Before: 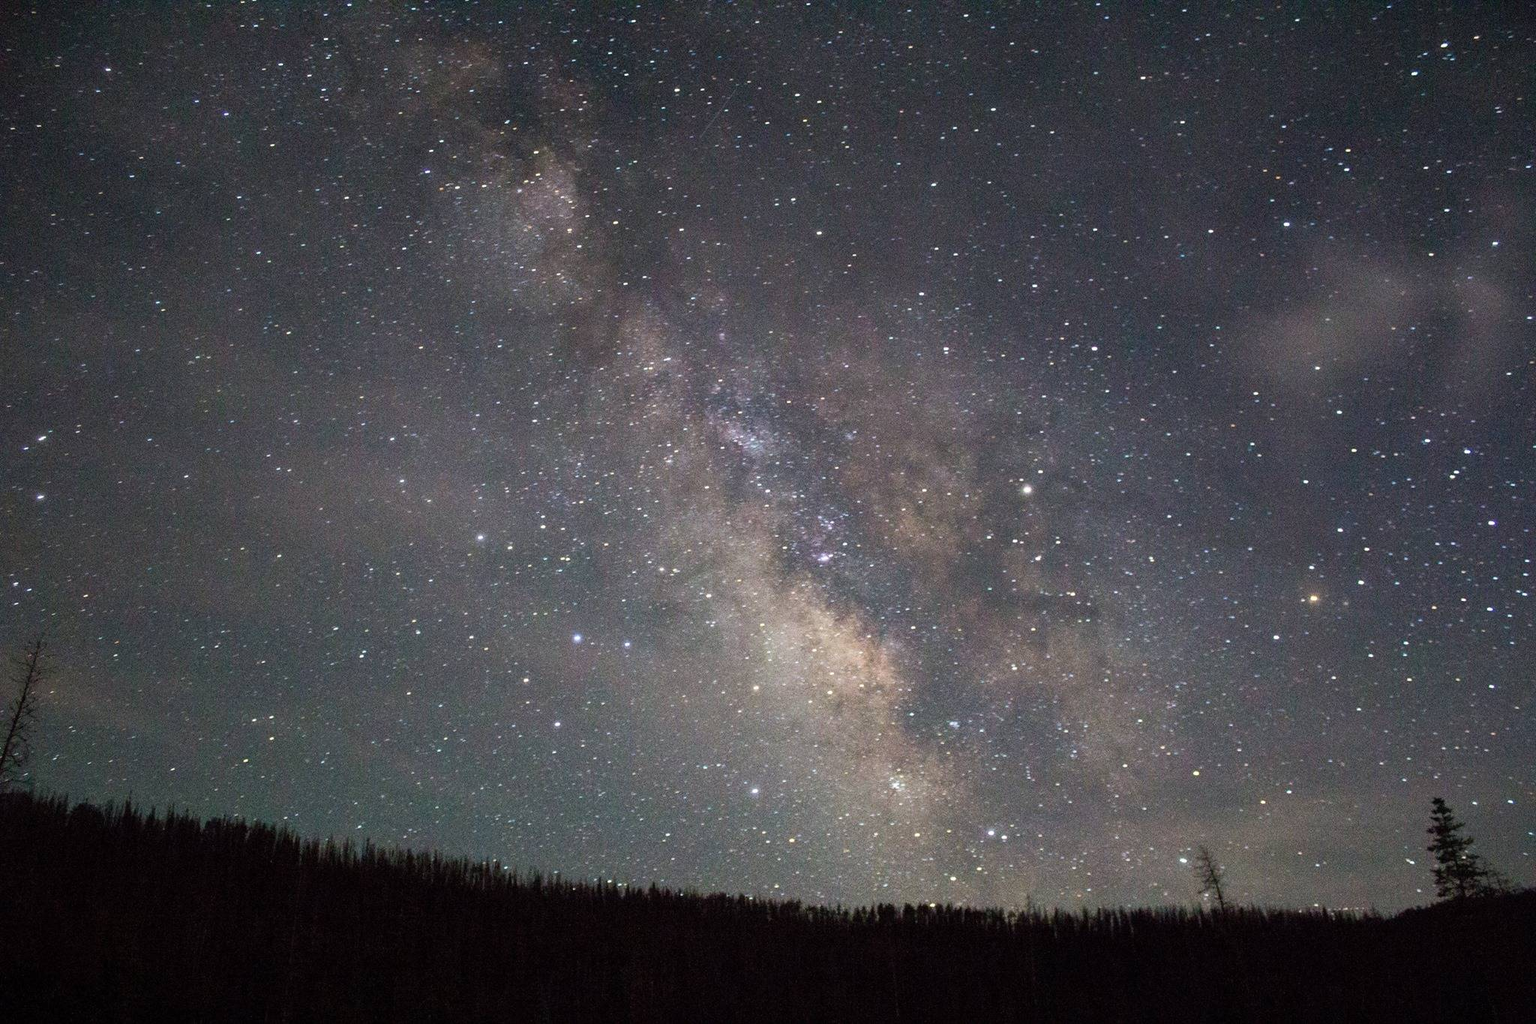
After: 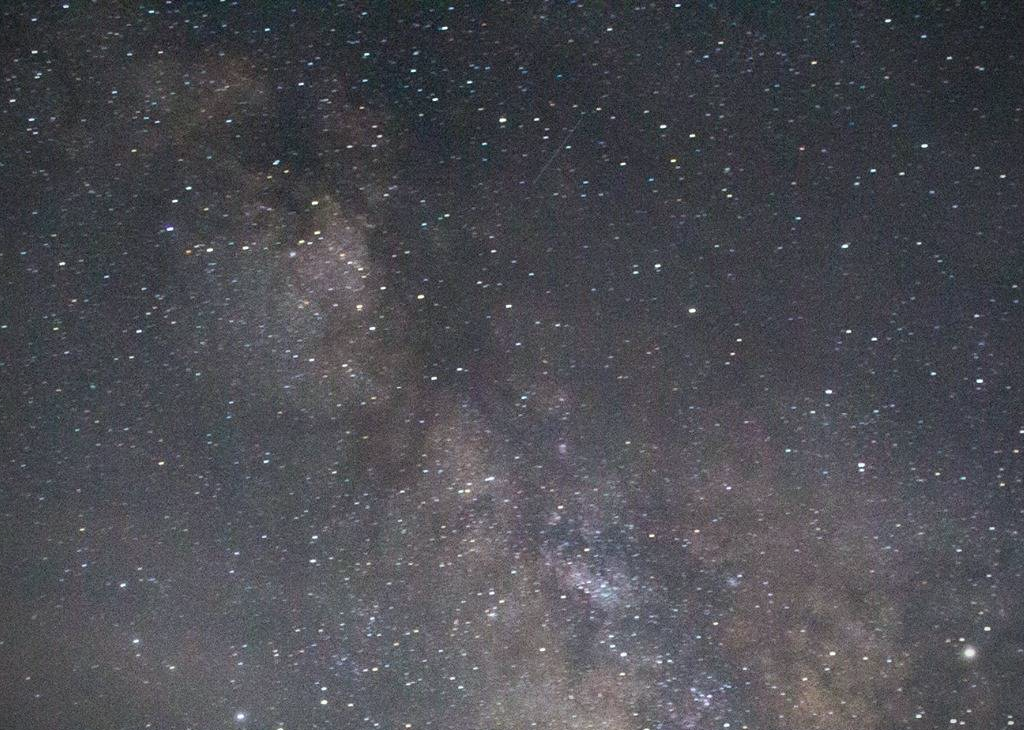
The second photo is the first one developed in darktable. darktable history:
crop: left 19.556%, right 30.401%, bottom 46.458%
vignetting: fall-off start 91.19%
white balance: red 0.978, blue 0.999
